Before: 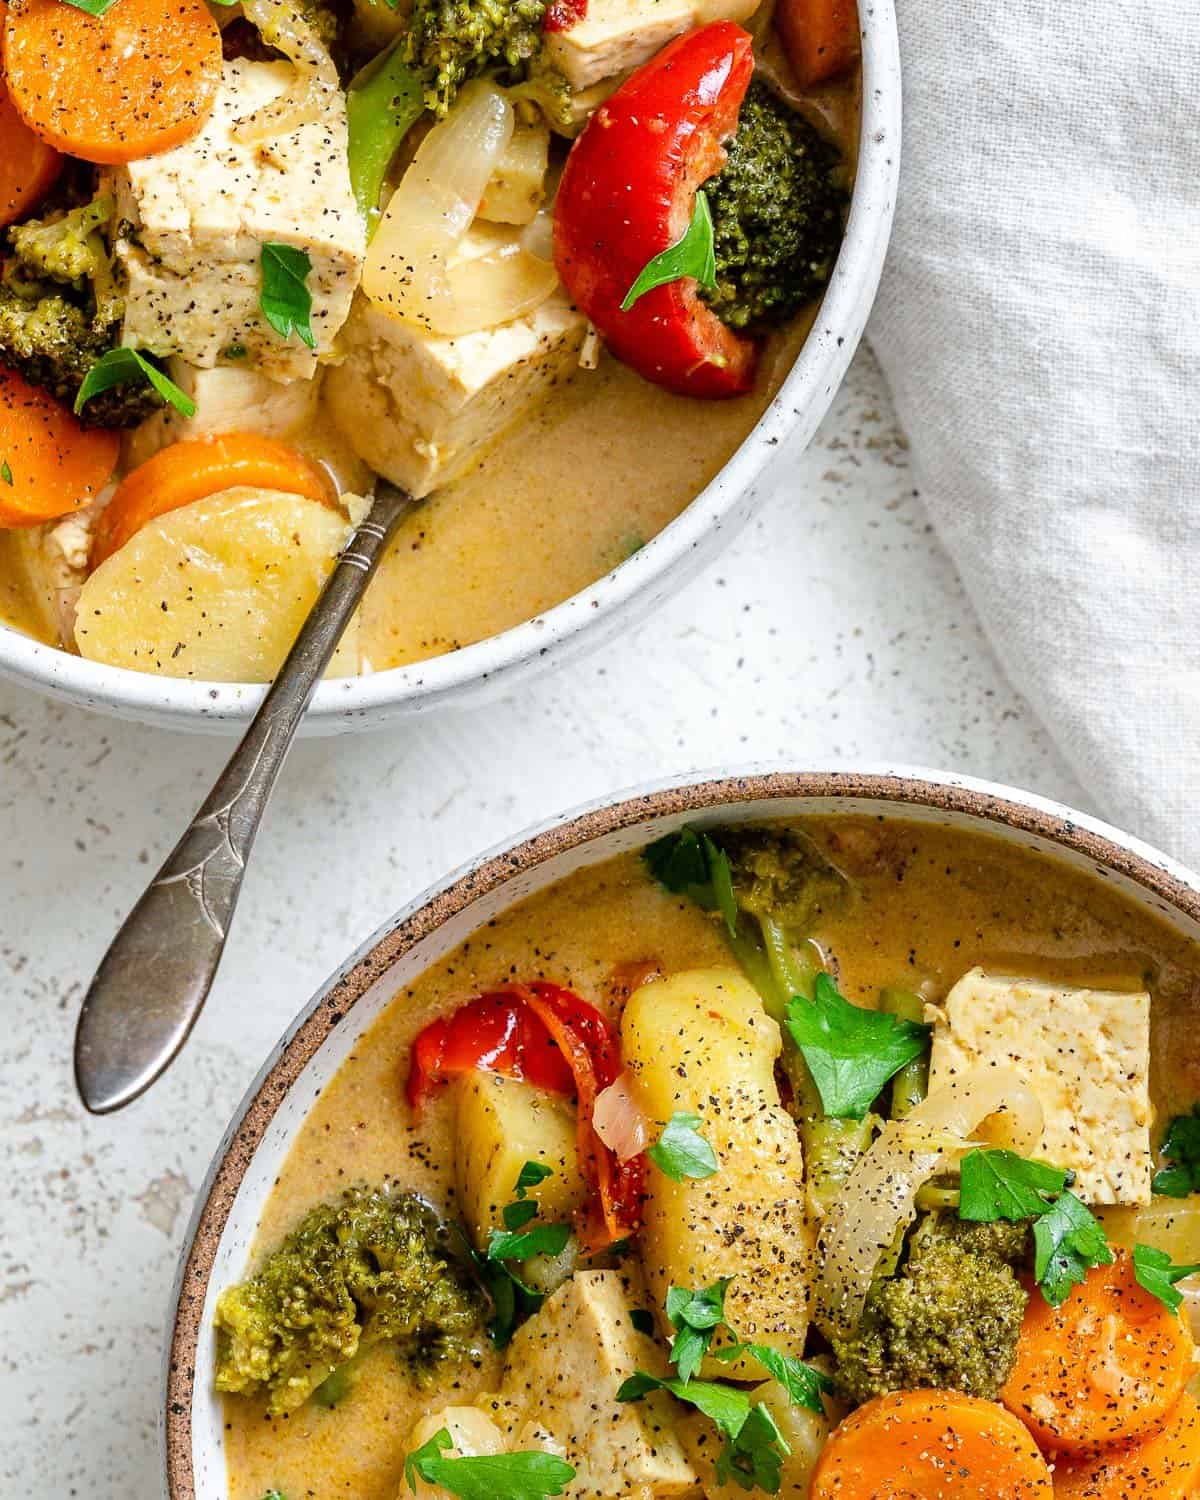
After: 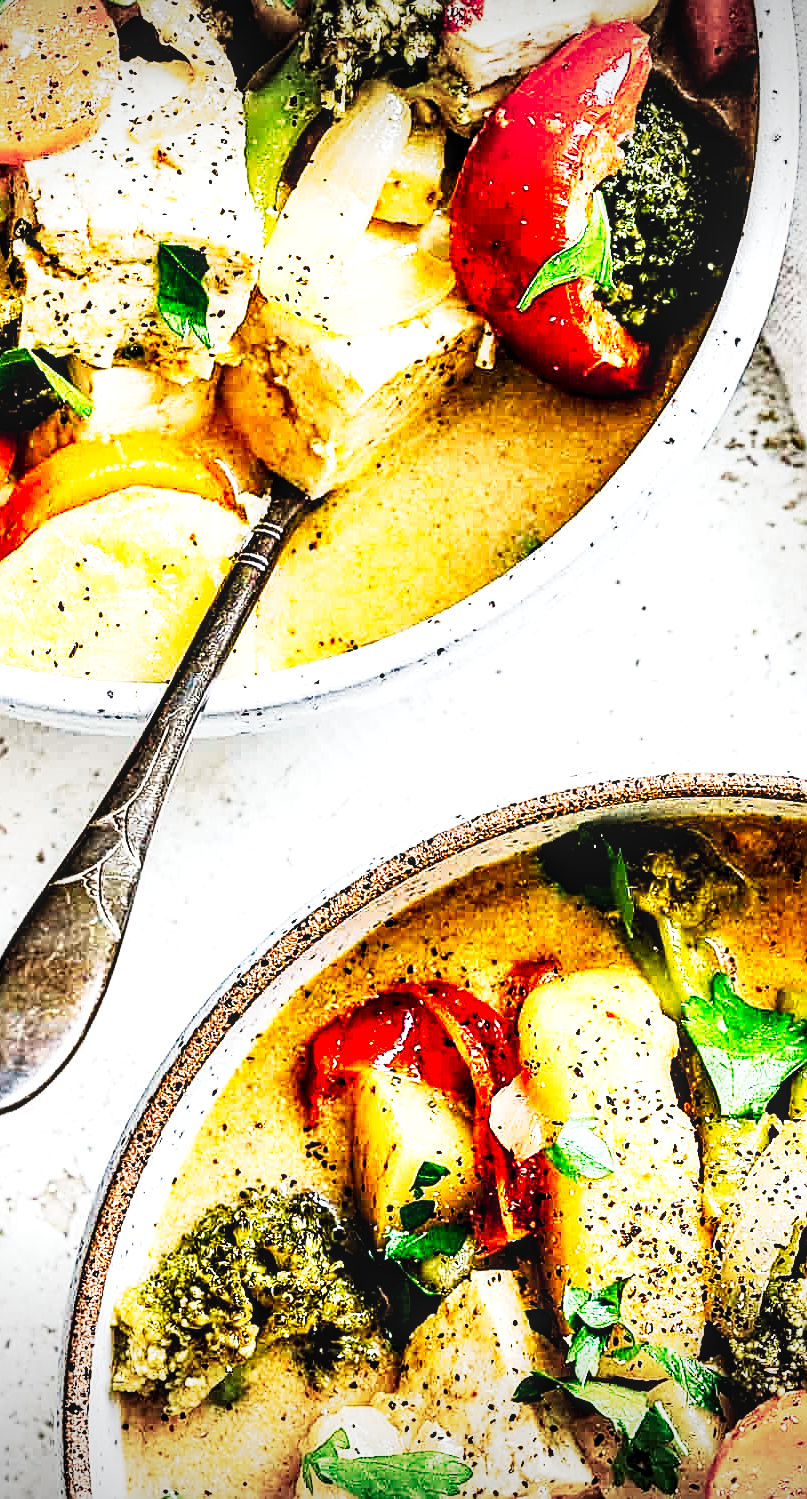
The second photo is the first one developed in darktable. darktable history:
exposure: black level correction 0, exposure 0.5 EV, compensate highlight preservation false
crop and rotate: left 8.621%, right 24.085%
vignetting: fall-off start 88.56%, fall-off radius 42.96%, width/height ratio 1.16
contrast equalizer: octaves 7, y [[0.6 ×6], [0.55 ×6], [0 ×6], [0 ×6], [0 ×6]]
tone curve: curves: ch0 [(0, 0) (0.187, 0.12) (0.384, 0.363) (0.577, 0.681) (0.735, 0.881) (0.864, 0.959) (1, 0.987)]; ch1 [(0, 0) (0.402, 0.36) (0.476, 0.466) (0.501, 0.501) (0.518, 0.514) (0.564, 0.614) (0.614, 0.664) (0.741, 0.829) (1, 1)]; ch2 [(0, 0) (0.429, 0.387) (0.483, 0.481) (0.503, 0.501) (0.522, 0.533) (0.564, 0.605) (0.615, 0.697) (0.702, 0.774) (1, 0.895)], preserve colors none
sharpen: amount 0.893
local contrast: detail 130%
tone equalizer: -8 EV -0.433 EV, -7 EV -0.362 EV, -6 EV -0.337 EV, -5 EV -0.207 EV, -3 EV 0.221 EV, -2 EV 0.322 EV, -1 EV 0.405 EV, +0 EV 0.421 EV, edges refinement/feathering 500, mask exposure compensation -1.57 EV, preserve details no
